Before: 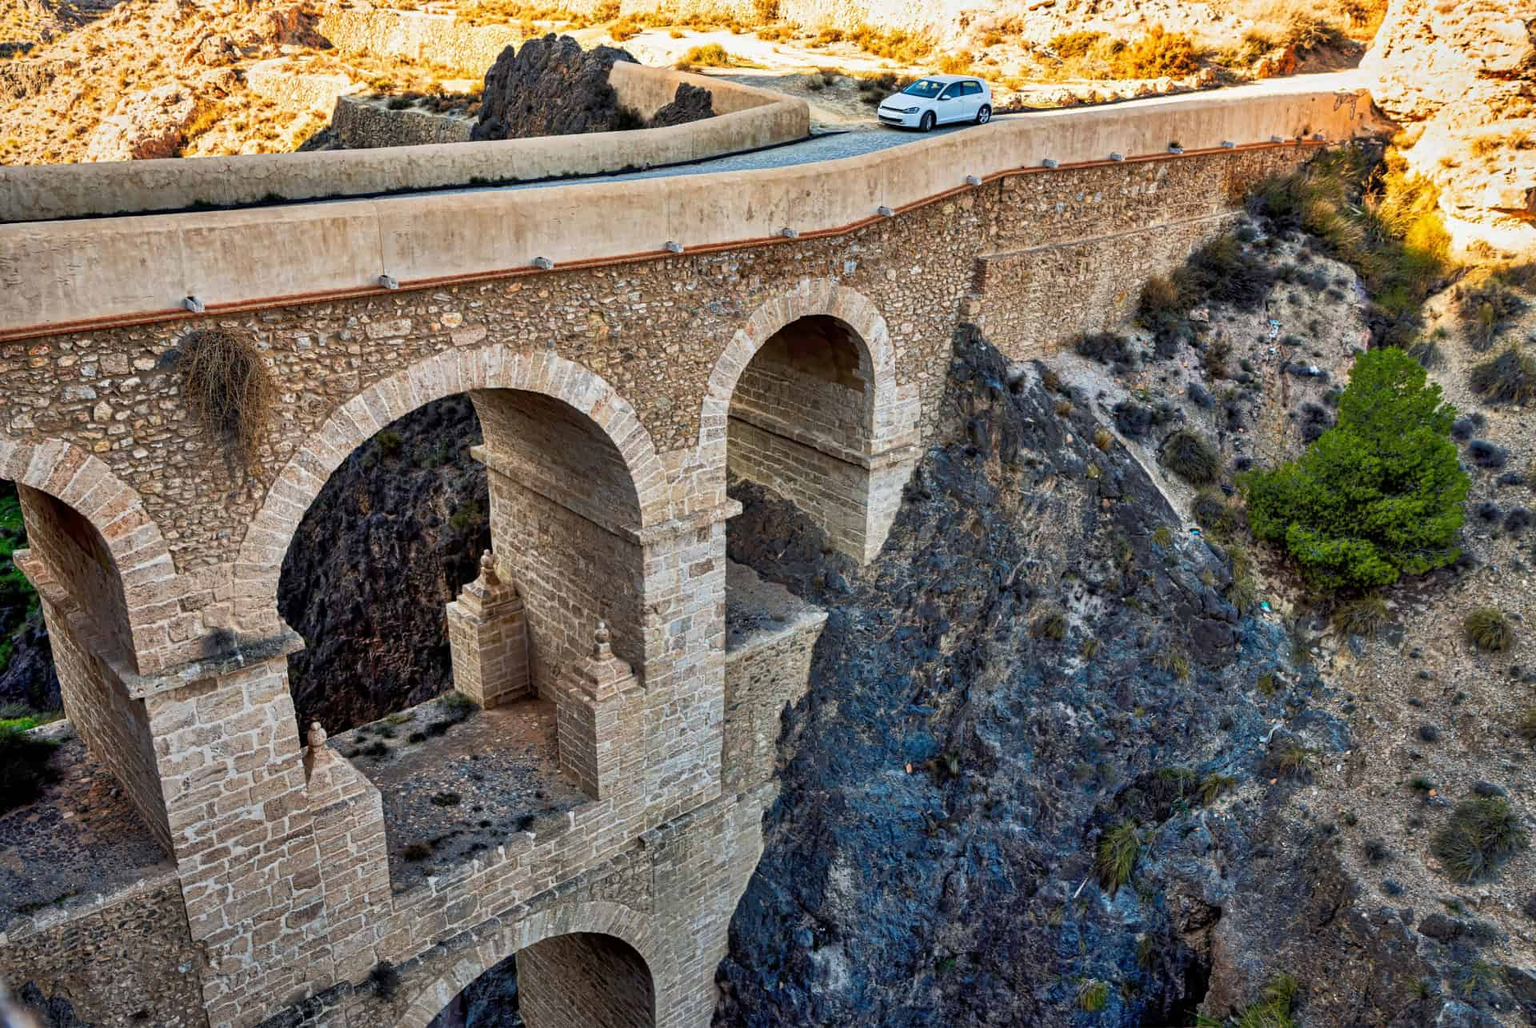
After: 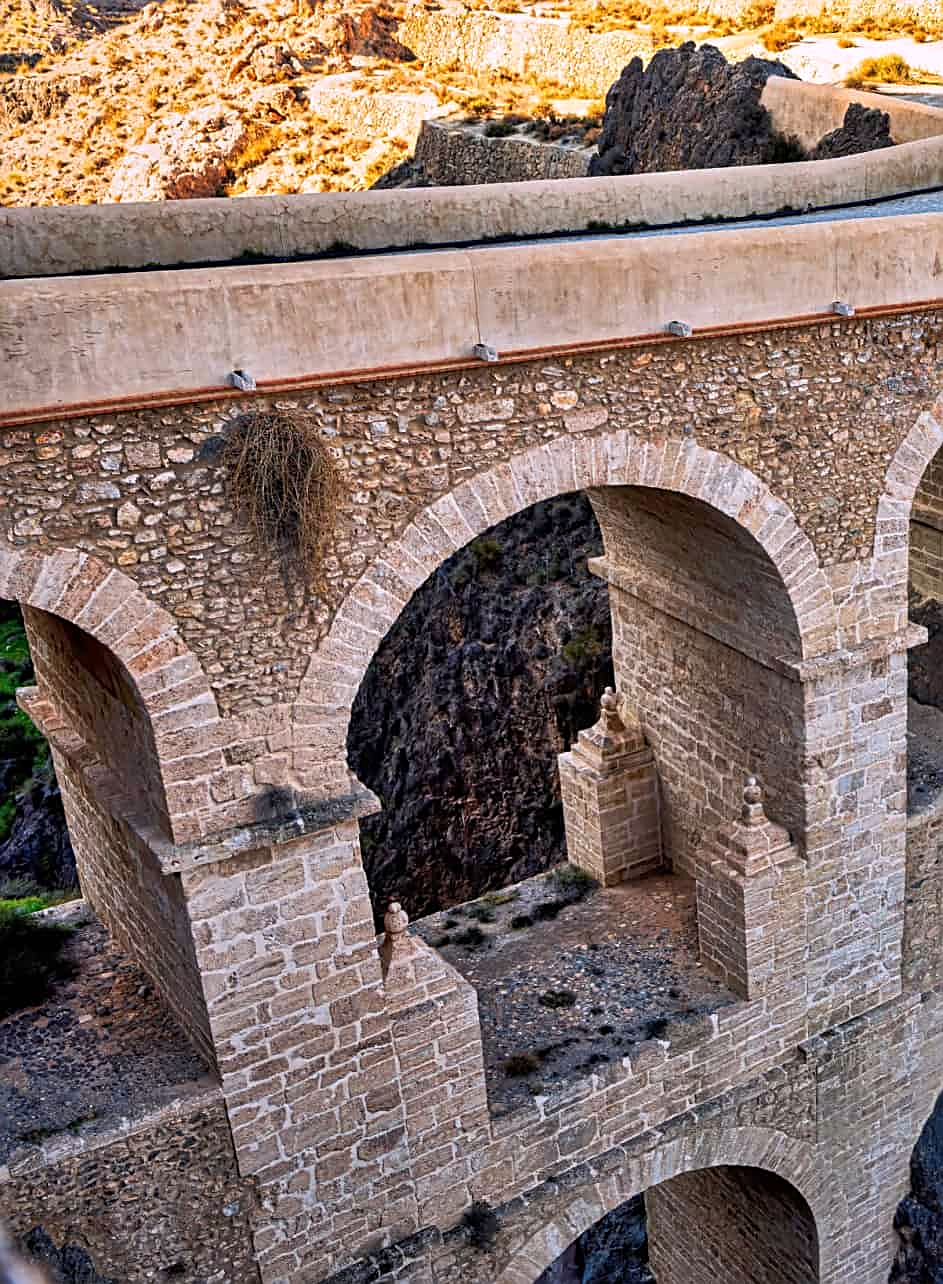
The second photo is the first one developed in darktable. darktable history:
crop and rotate: left 0%, top 0%, right 50.845%
white balance: red 1.05, blue 1.072
sharpen: on, module defaults
shadows and highlights: shadows 20.55, highlights -20.99, soften with gaussian
